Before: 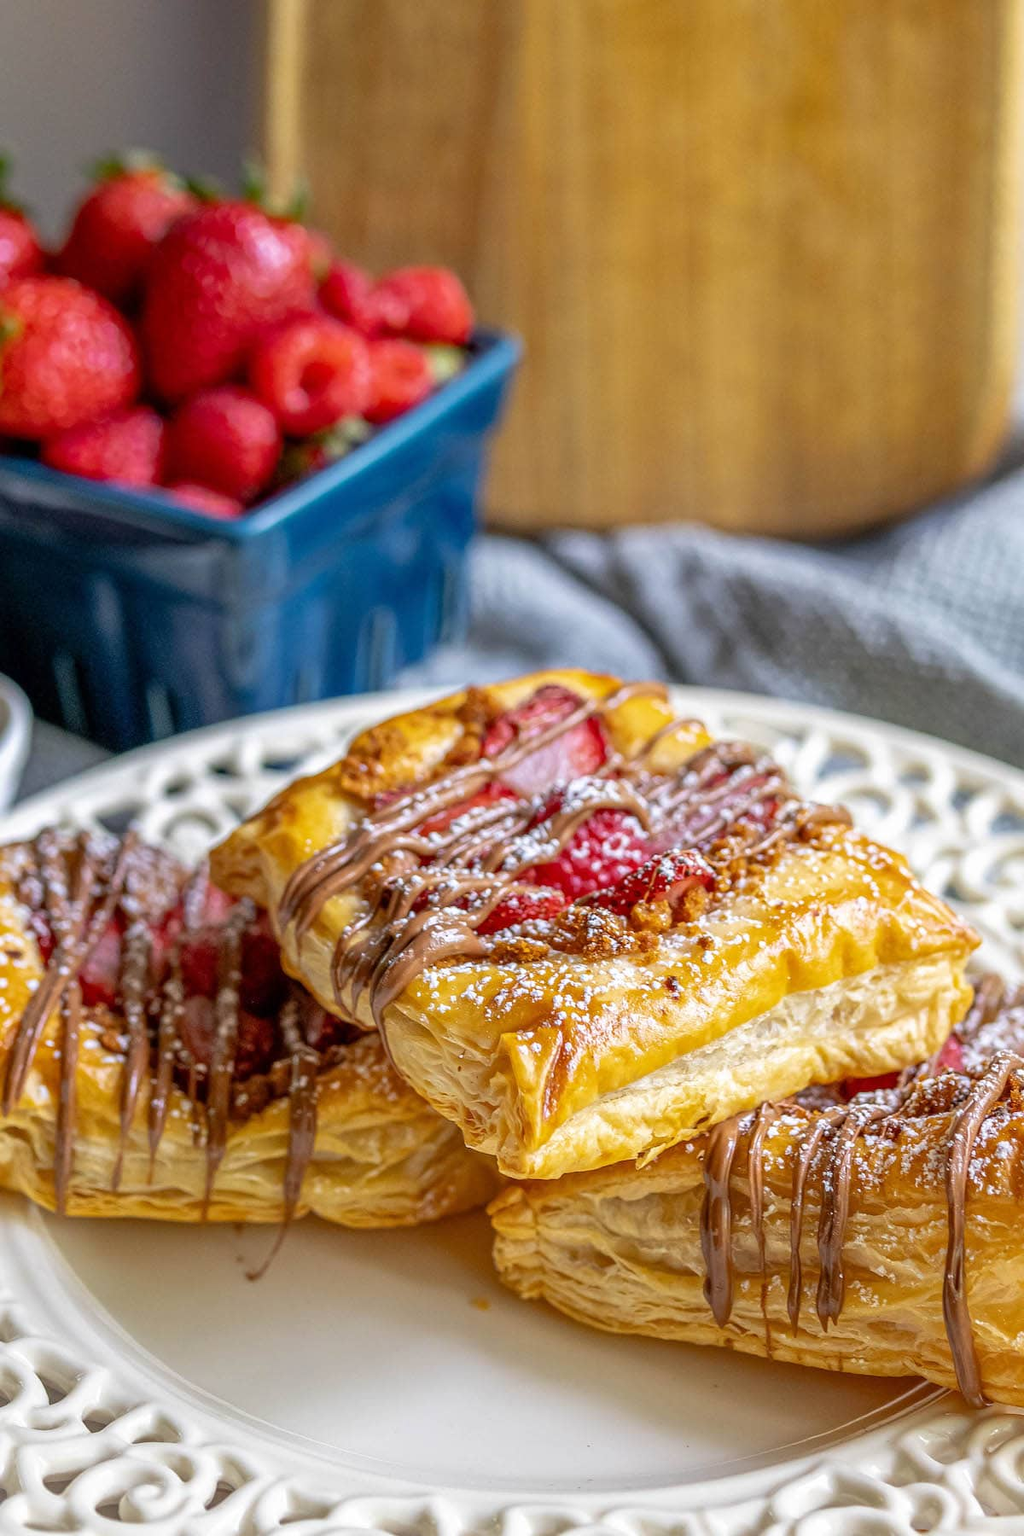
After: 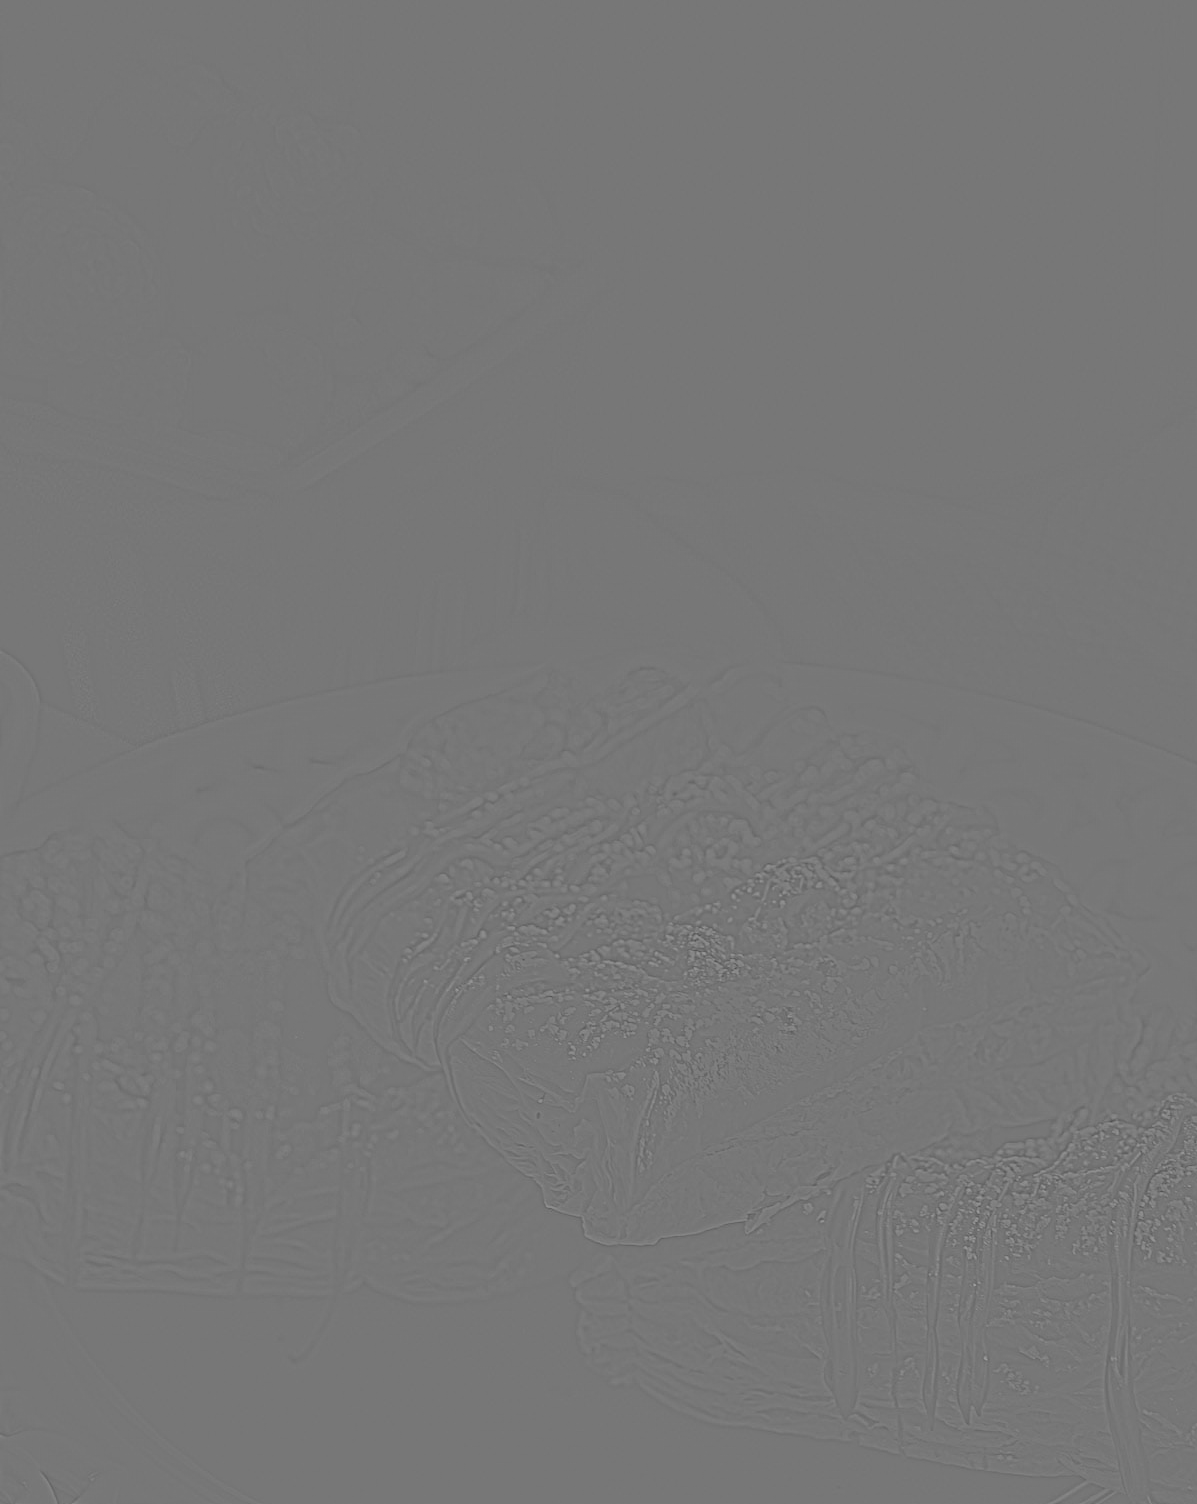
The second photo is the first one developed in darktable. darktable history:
crop: top 7.625%, bottom 8.027%
highpass: sharpness 5.84%, contrast boost 8.44%
